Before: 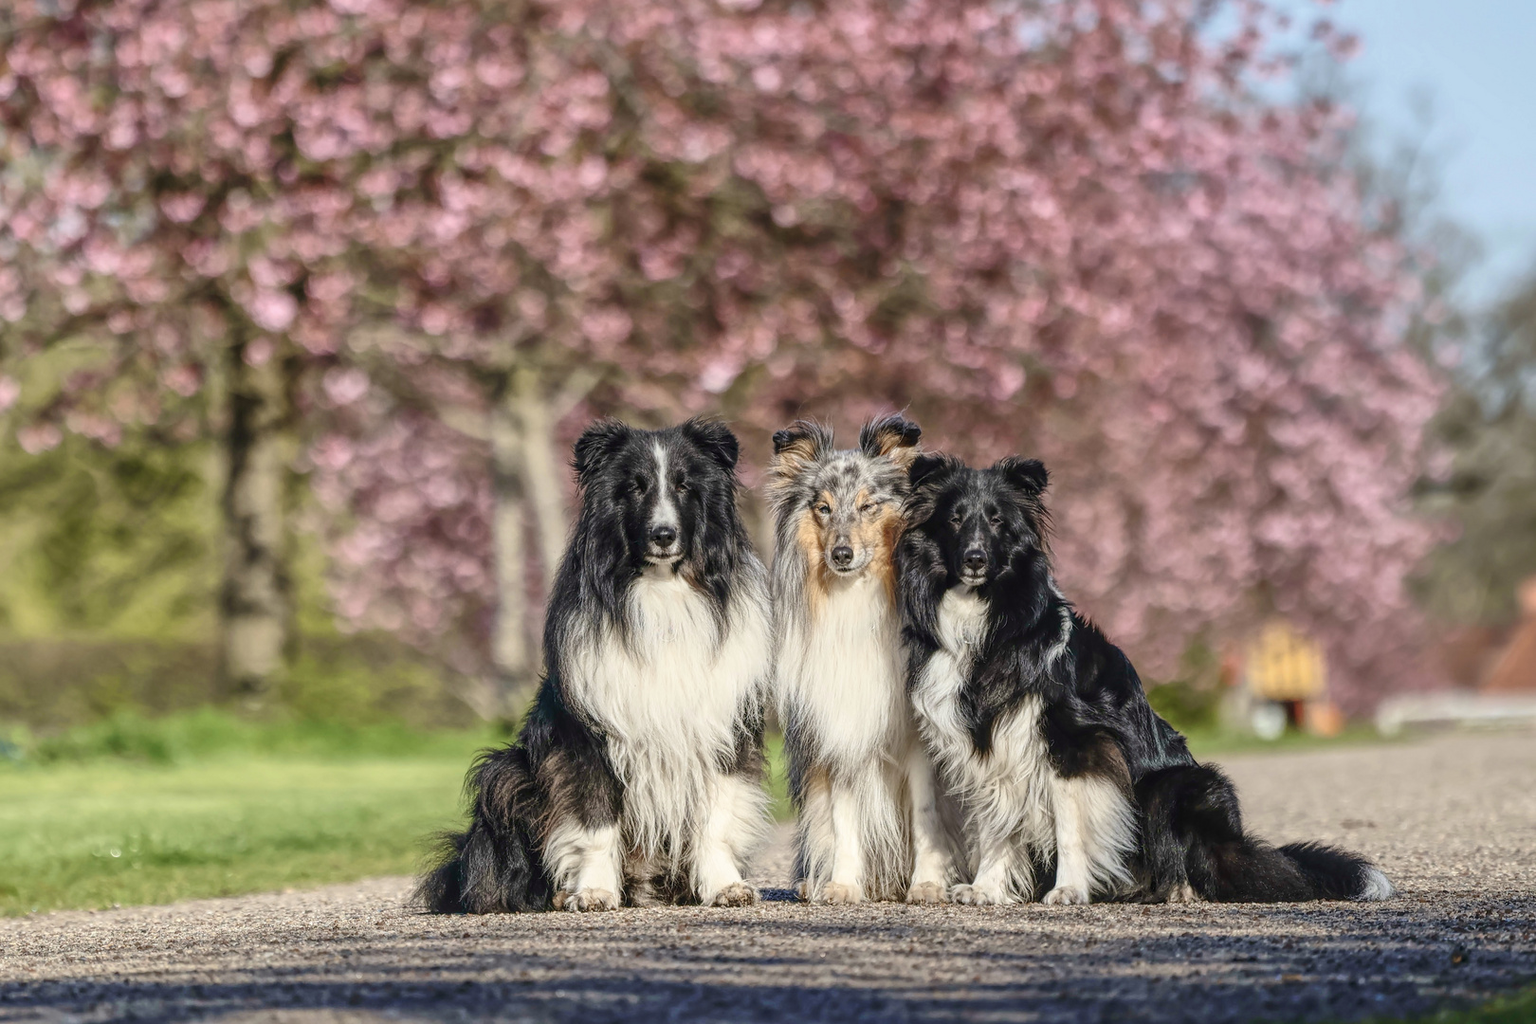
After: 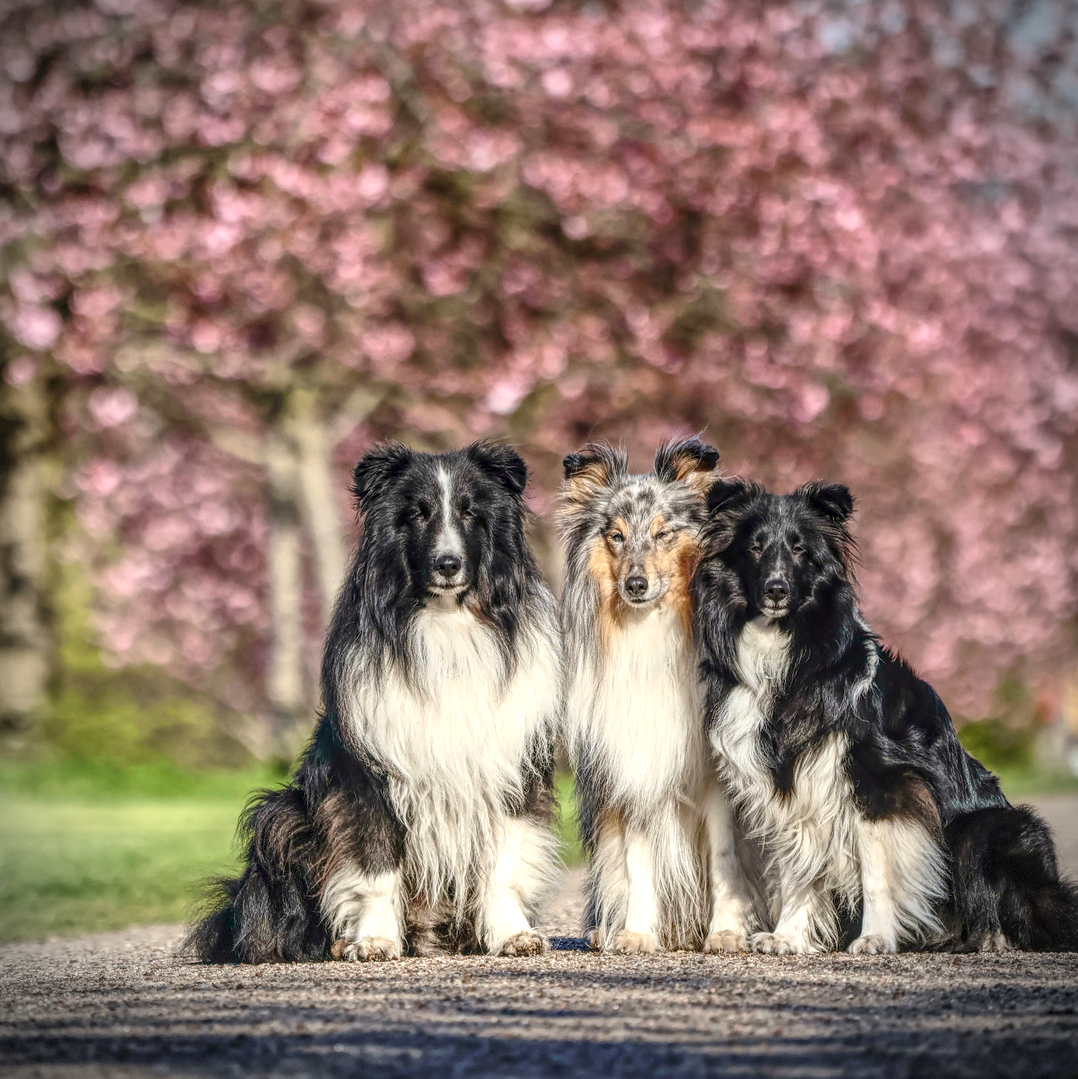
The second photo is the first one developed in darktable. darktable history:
exposure: exposure 0.201 EV, compensate exposure bias true, compensate highlight preservation false
crop and rotate: left 15.609%, right 17.798%
vignetting: fall-off radius 61.17%, brightness -0.716, saturation -0.48, dithering 8-bit output, unbound false
local contrast: on, module defaults
